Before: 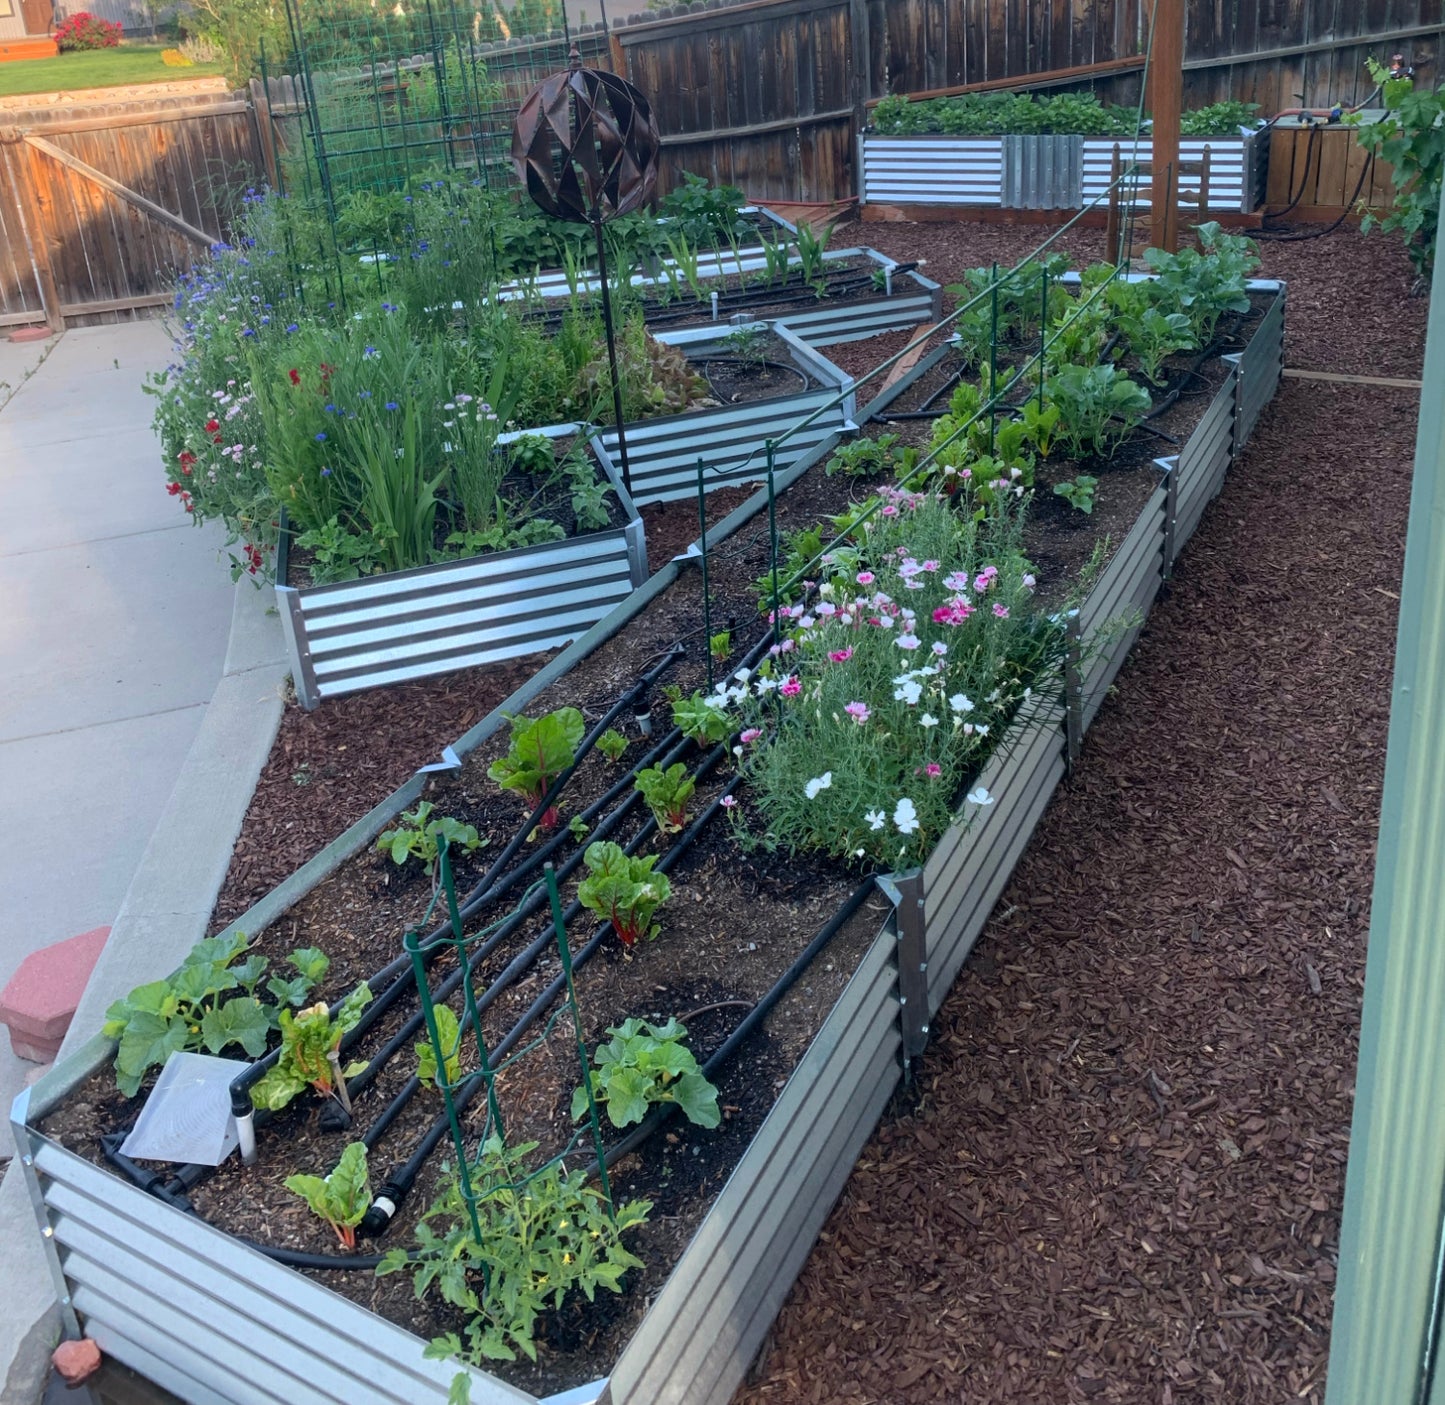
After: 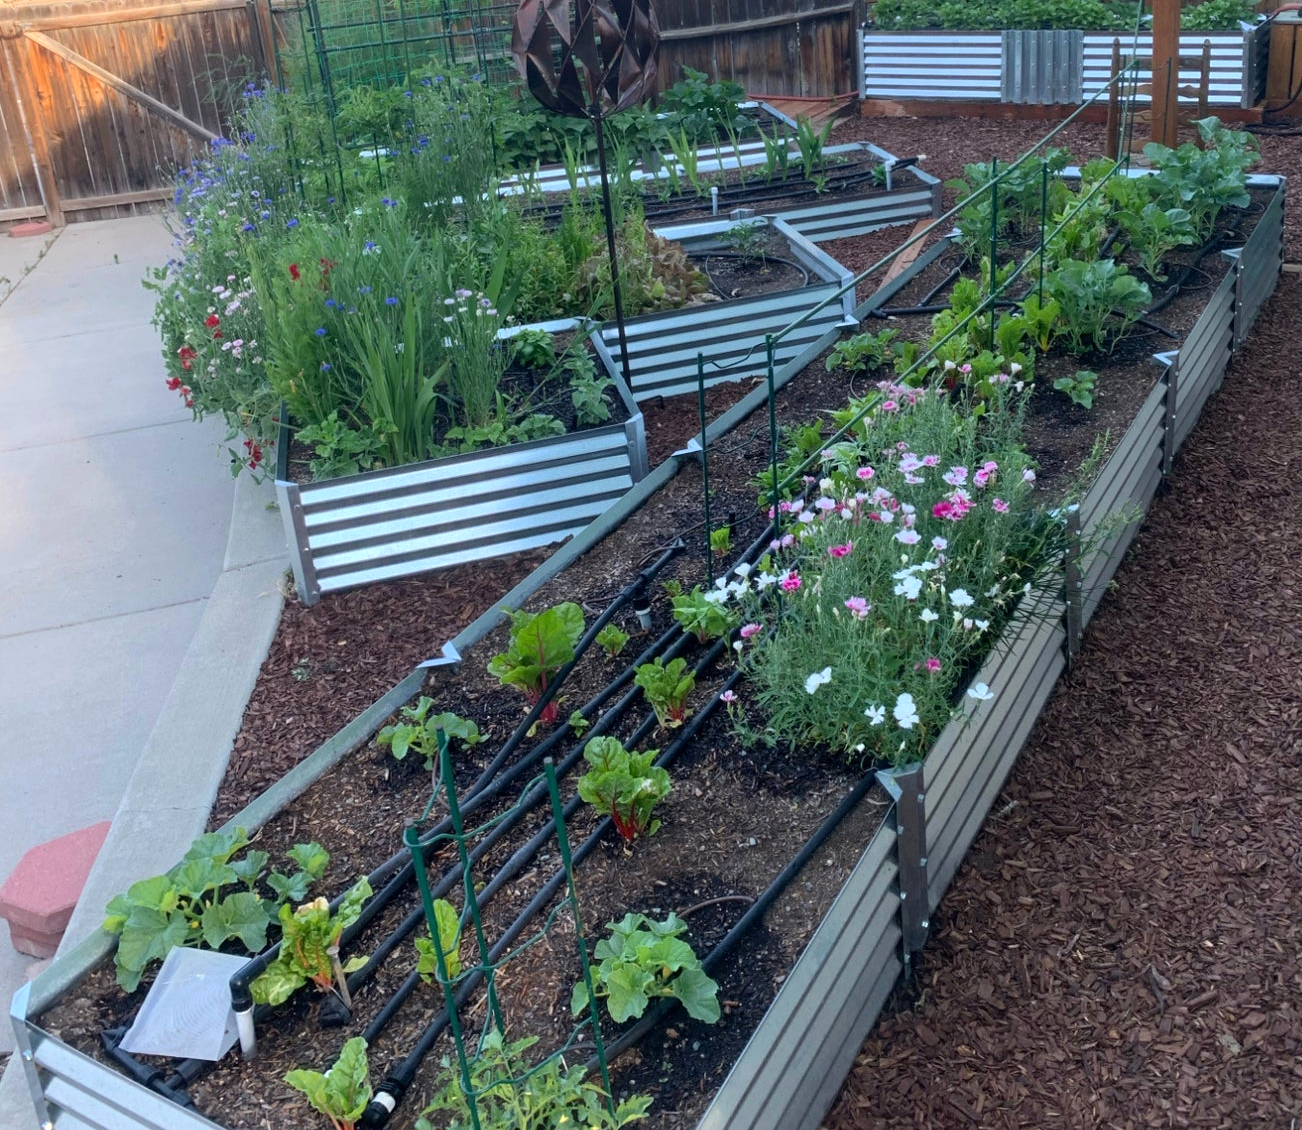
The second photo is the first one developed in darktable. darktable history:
crop: top 7.481%, right 9.855%, bottom 12.056%
exposure: exposure 0.129 EV, compensate highlight preservation false
